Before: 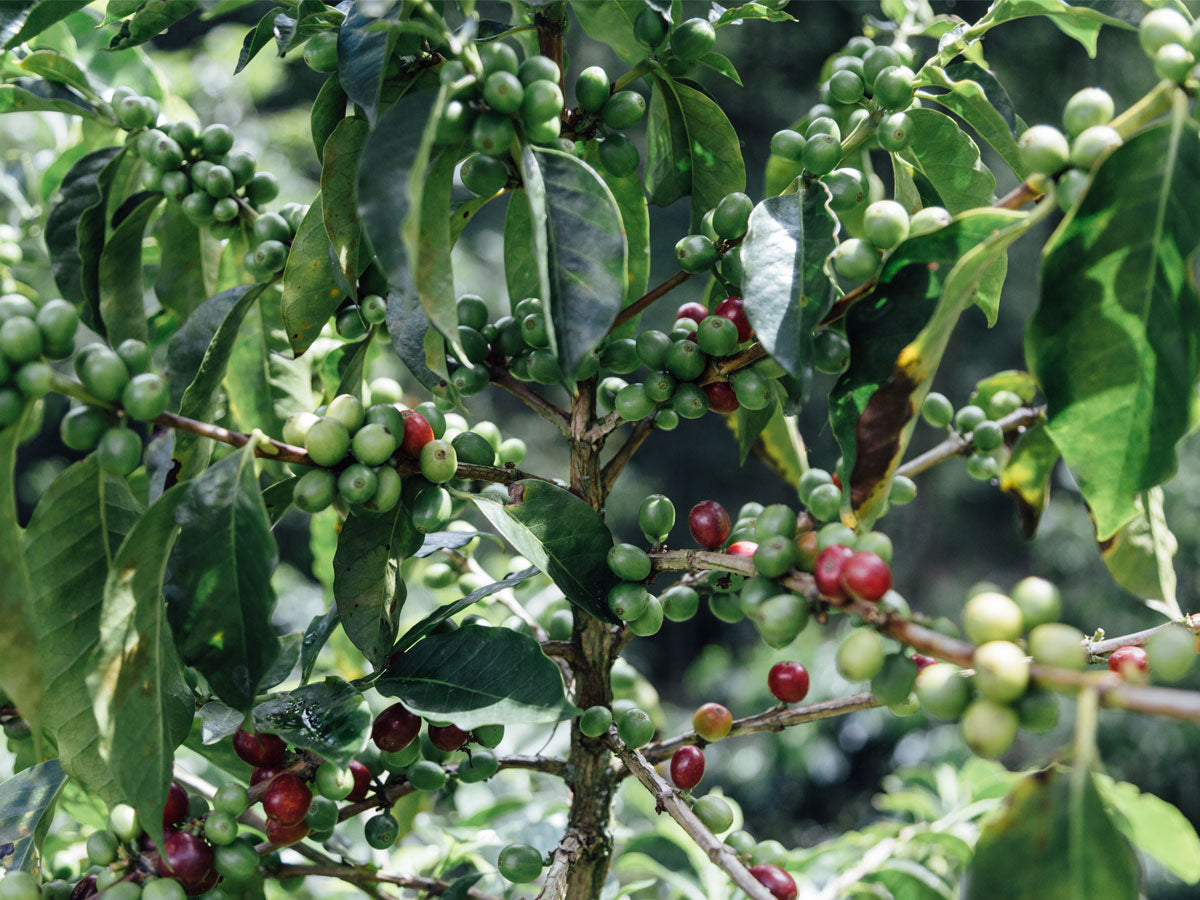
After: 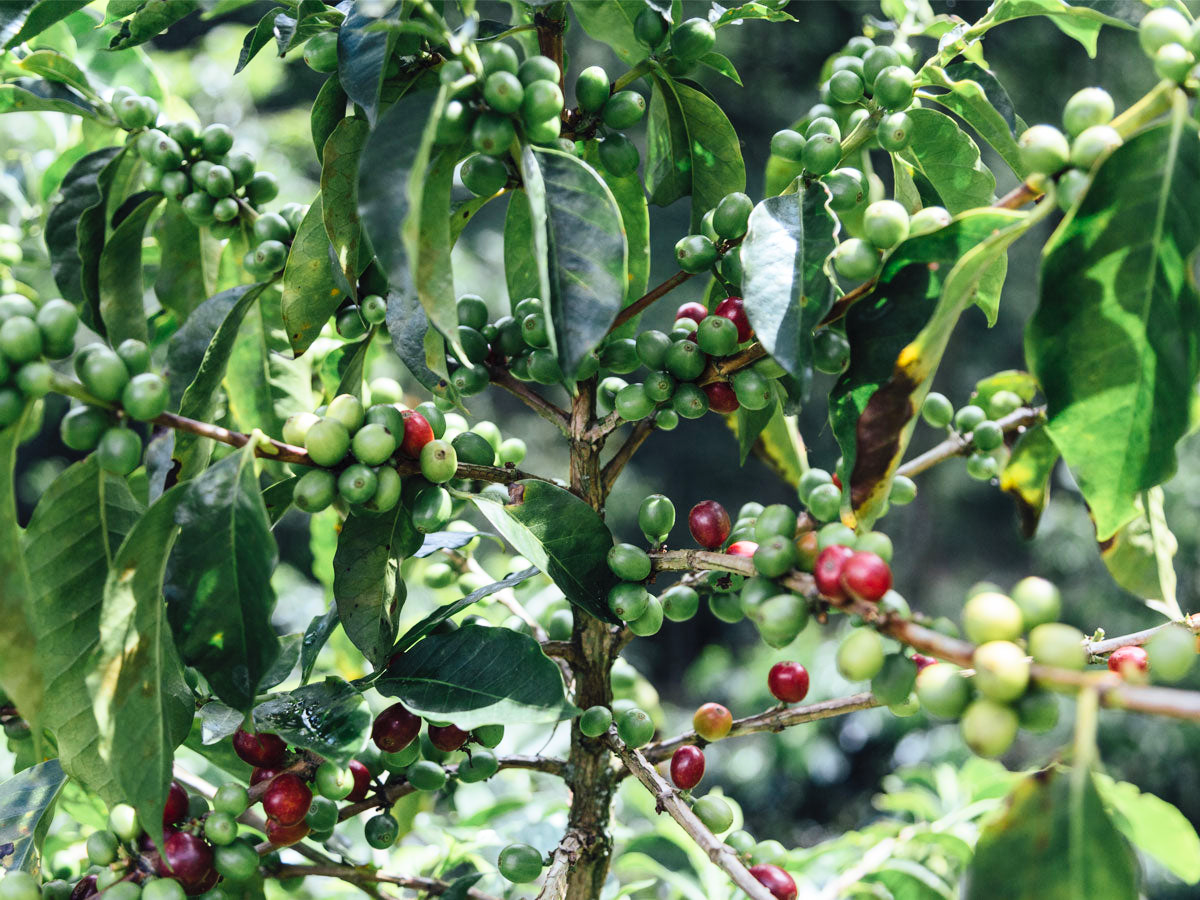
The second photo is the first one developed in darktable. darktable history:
contrast brightness saturation: contrast 0.198, brightness 0.168, saturation 0.222
